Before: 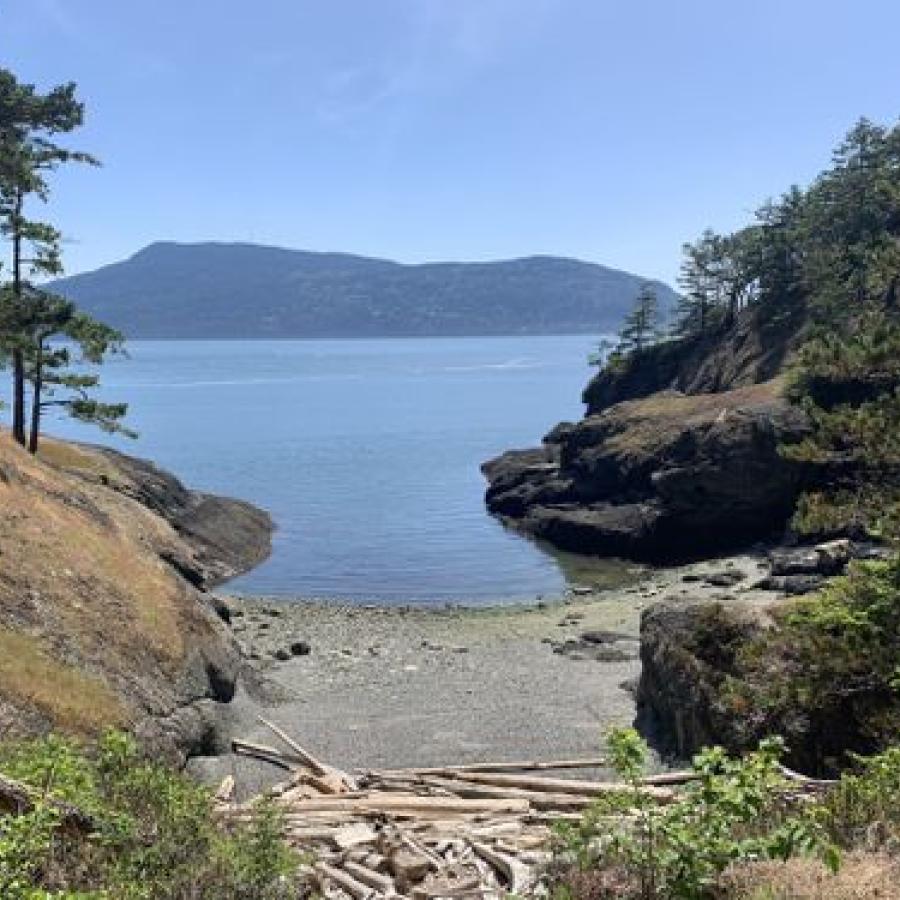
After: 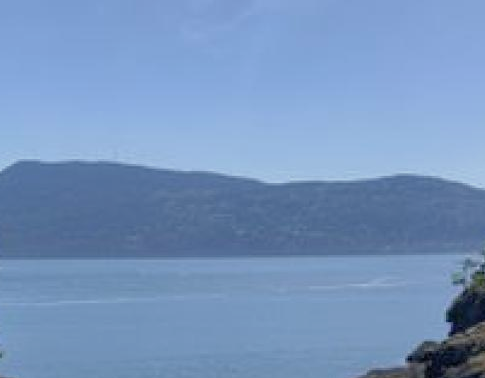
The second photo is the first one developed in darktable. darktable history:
crop: left 15.126%, top 9.02%, right 30.936%, bottom 48.931%
tone equalizer: -8 EV 0.233 EV, -7 EV 0.402 EV, -6 EV 0.455 EV, -5 EV 0.235 EV, -3 EV -0.264 EV, -2 EV -0.413 EV, -1 EV -0.39 EV, +0 EV -0.28 EV, edges refinement/feathering 500, mask exposure compensation -1.57 EV, preserve details no
